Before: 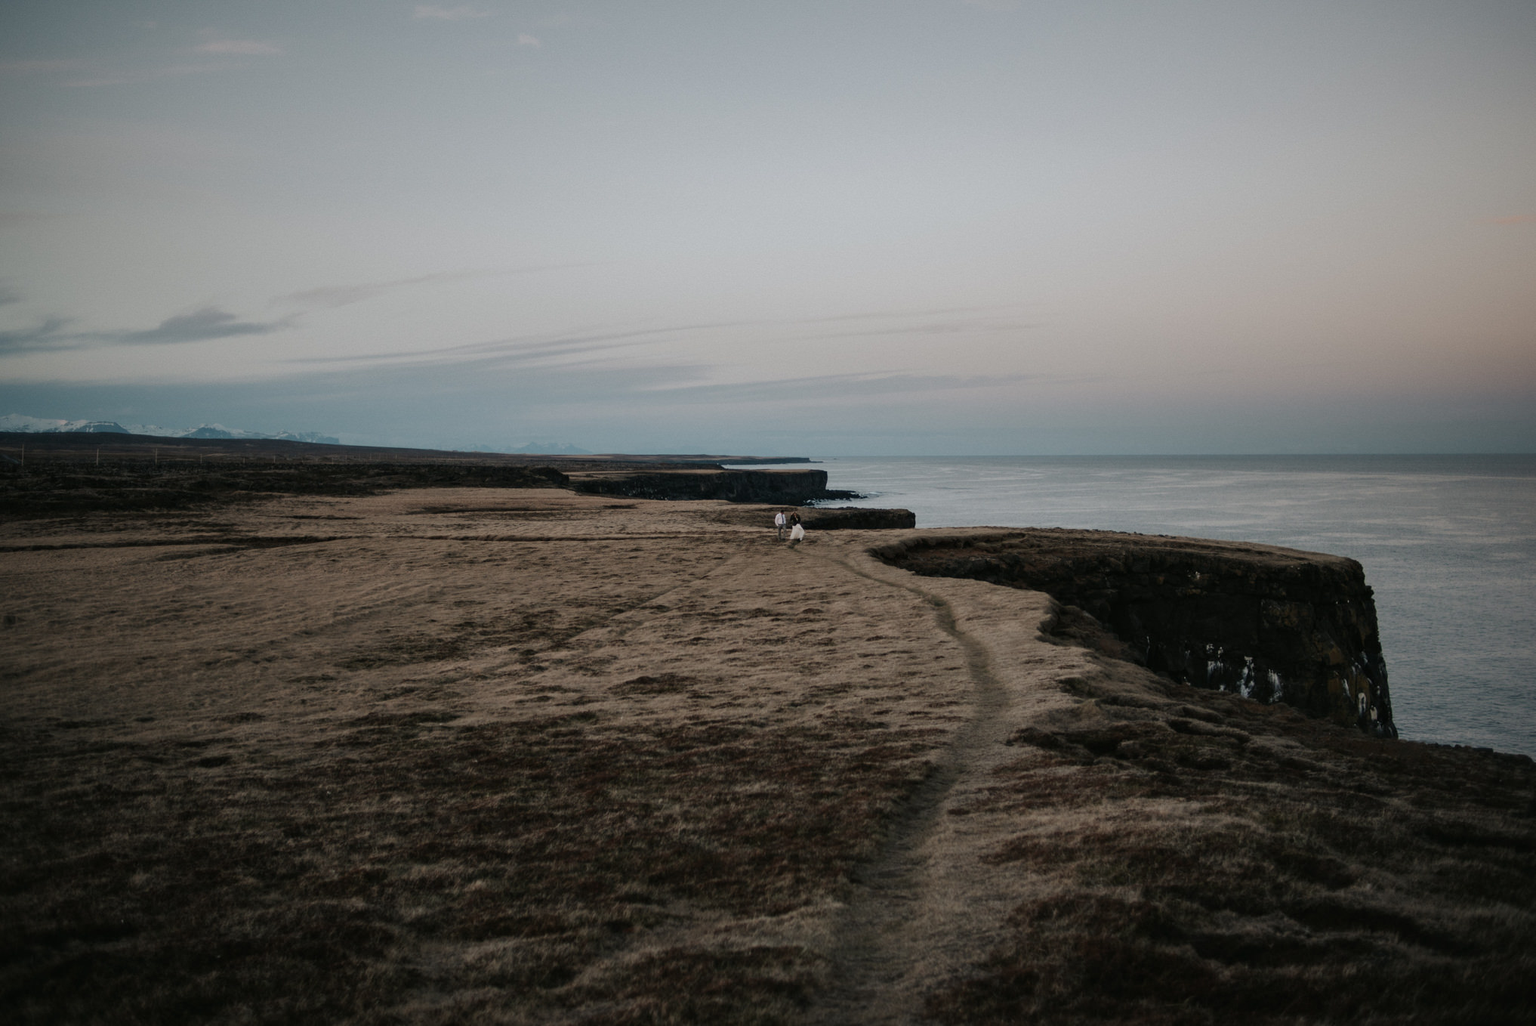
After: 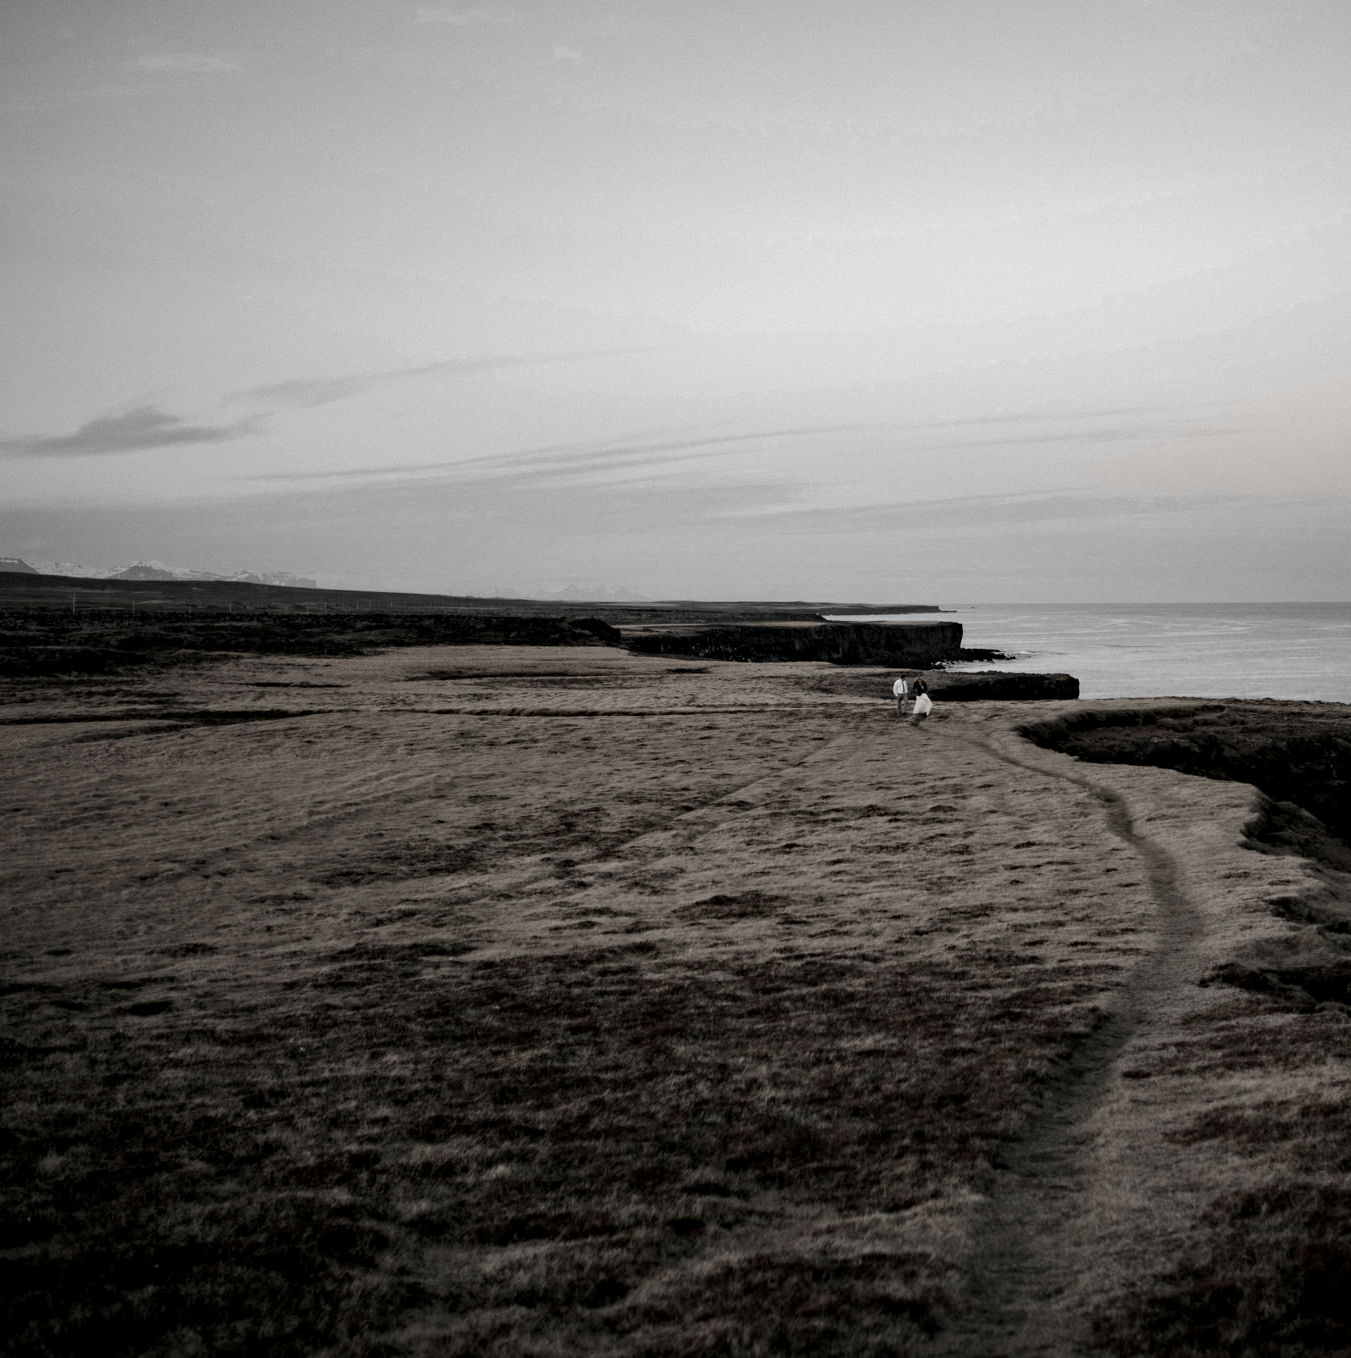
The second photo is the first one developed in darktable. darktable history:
crop and rotate: left 6.549%, right 27%
haze removal: compatibility mode true, adaptive false
contrast brightness saturation: contrast 0.078, saturation 0.019
color zones: curves: ch0 [(0, 0.613) (0.01, 0.613) (0.245, 0.448) (0.498, 0.529) (0.642, 0.665) (0.879, 0.777) (0.99, 0.613)]; ch1 [(0, 0.035) (0.121, 0.189) (0.259, 0.197) (0.415, 0.061) (0.589, 0.022) (0.732, 0.022) (0.857, 0.026) (0.991, 0.053)]
exposure: black level correction 0.005, exposure 0.41 EV, compensate highlight preservation false
